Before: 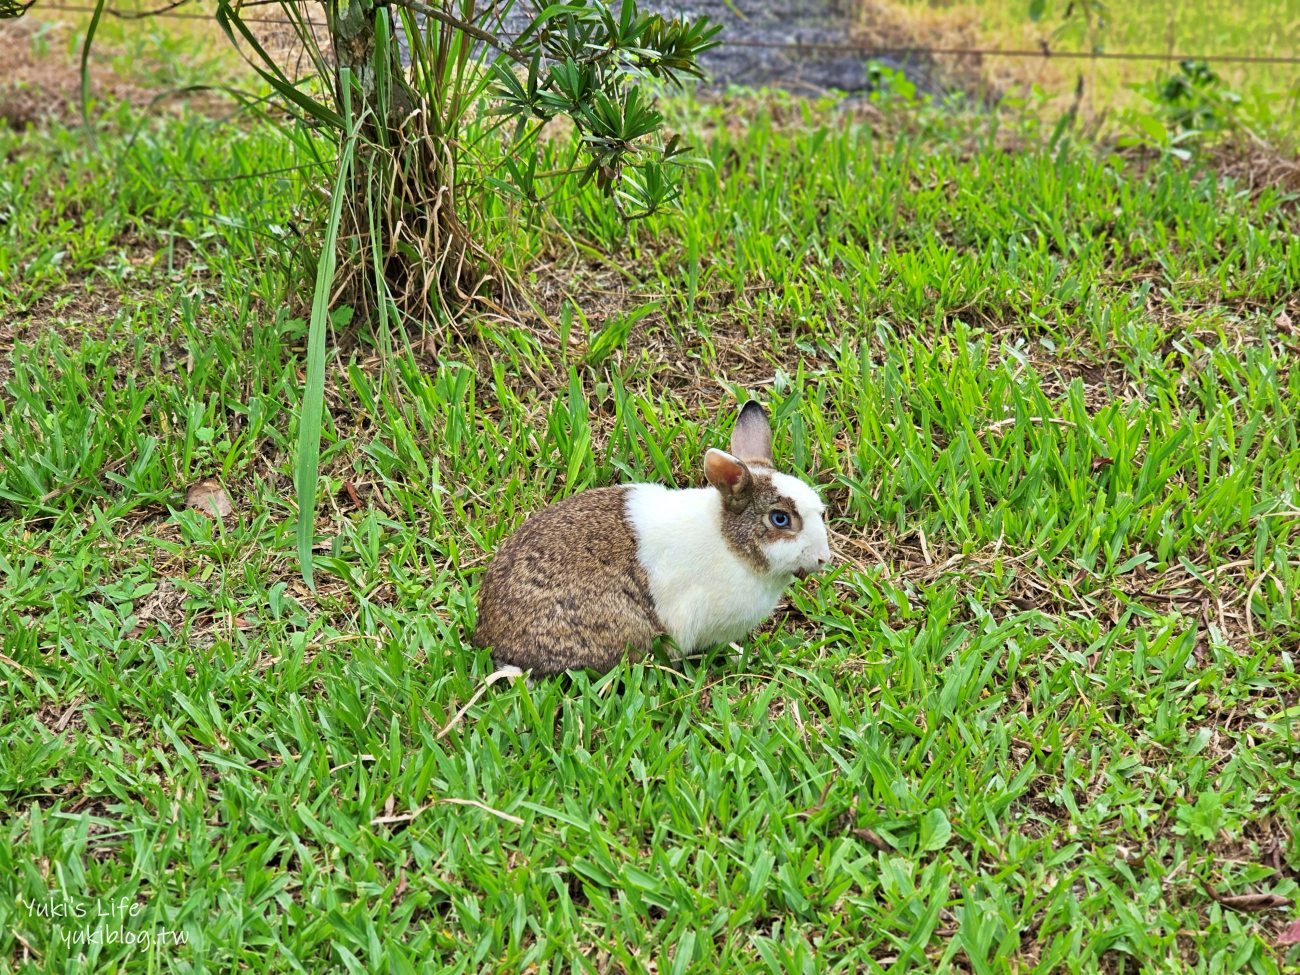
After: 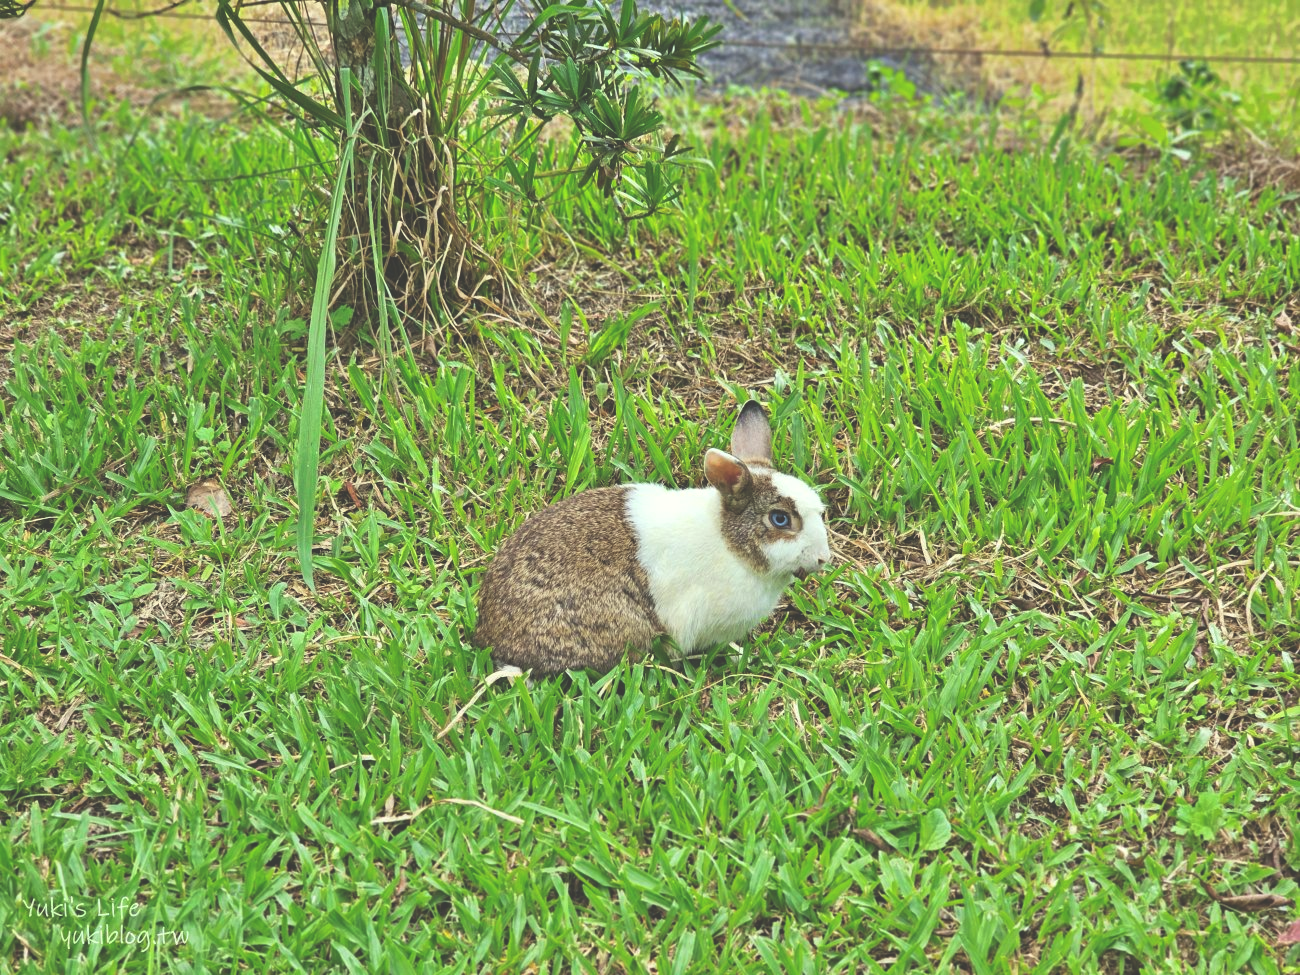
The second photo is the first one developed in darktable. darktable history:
color correction: highlights a* -4.51, highlights b* 6.32
exposure: black level correction -0.04, exposure 0.061 EV, compensate highlight preservation false
